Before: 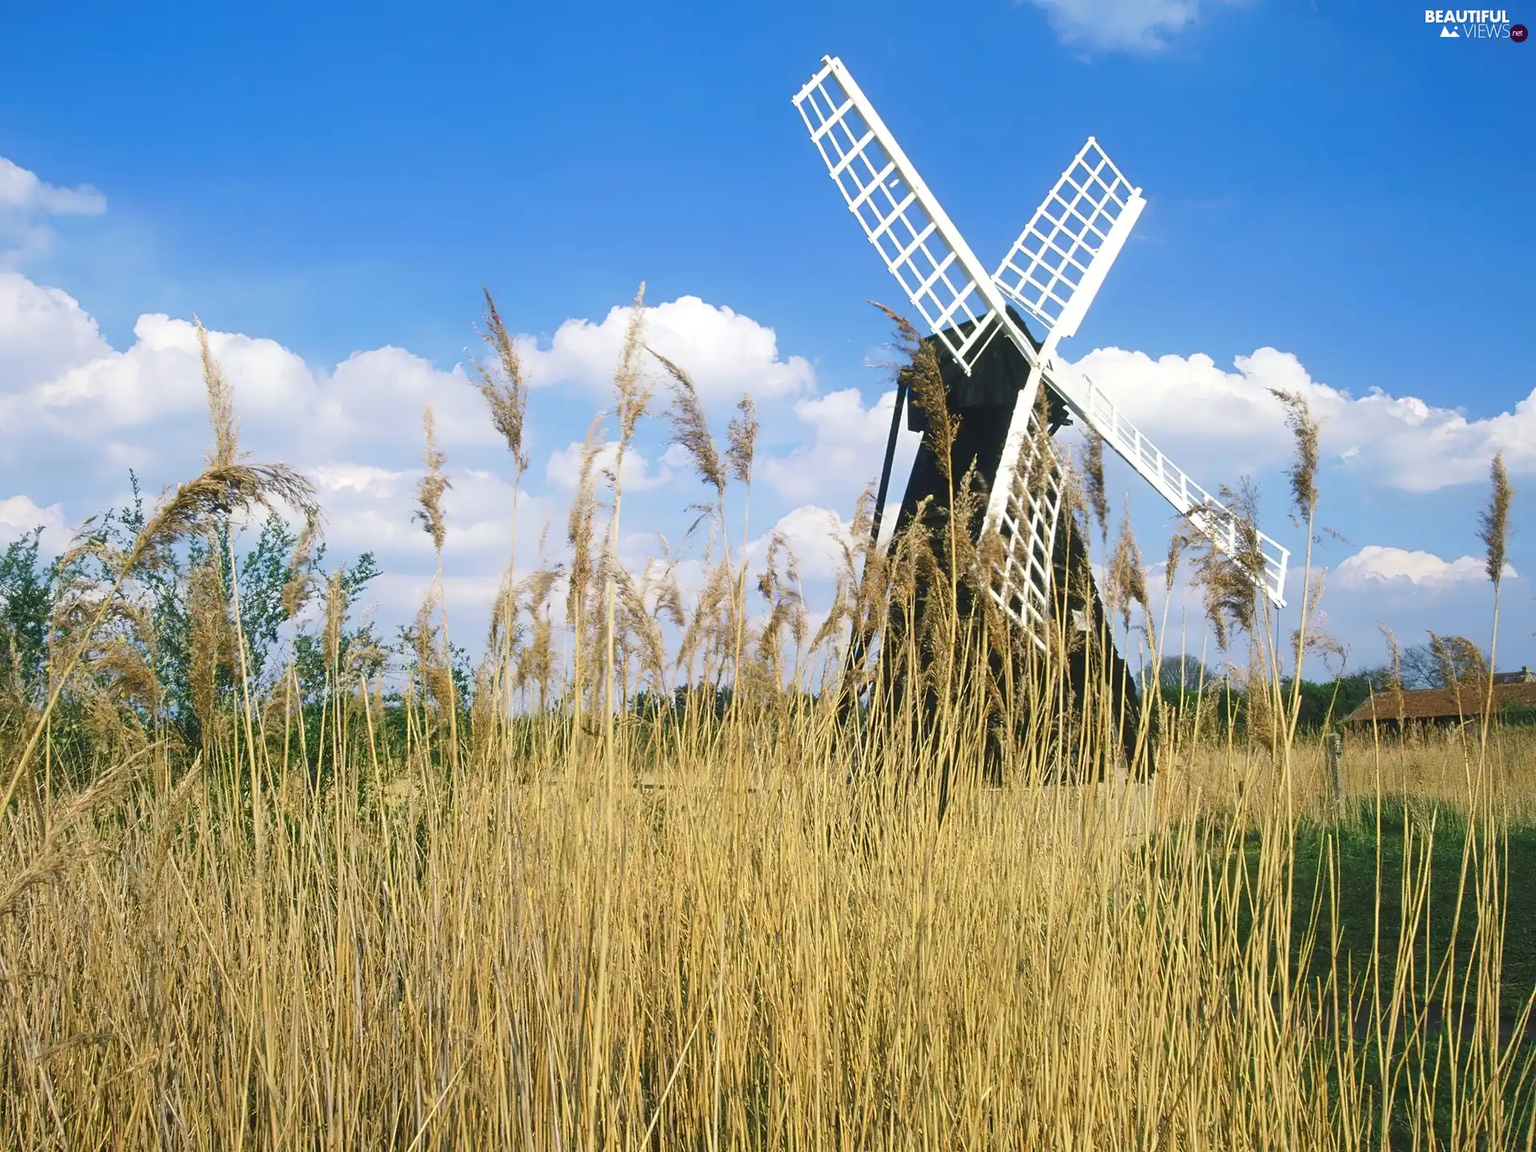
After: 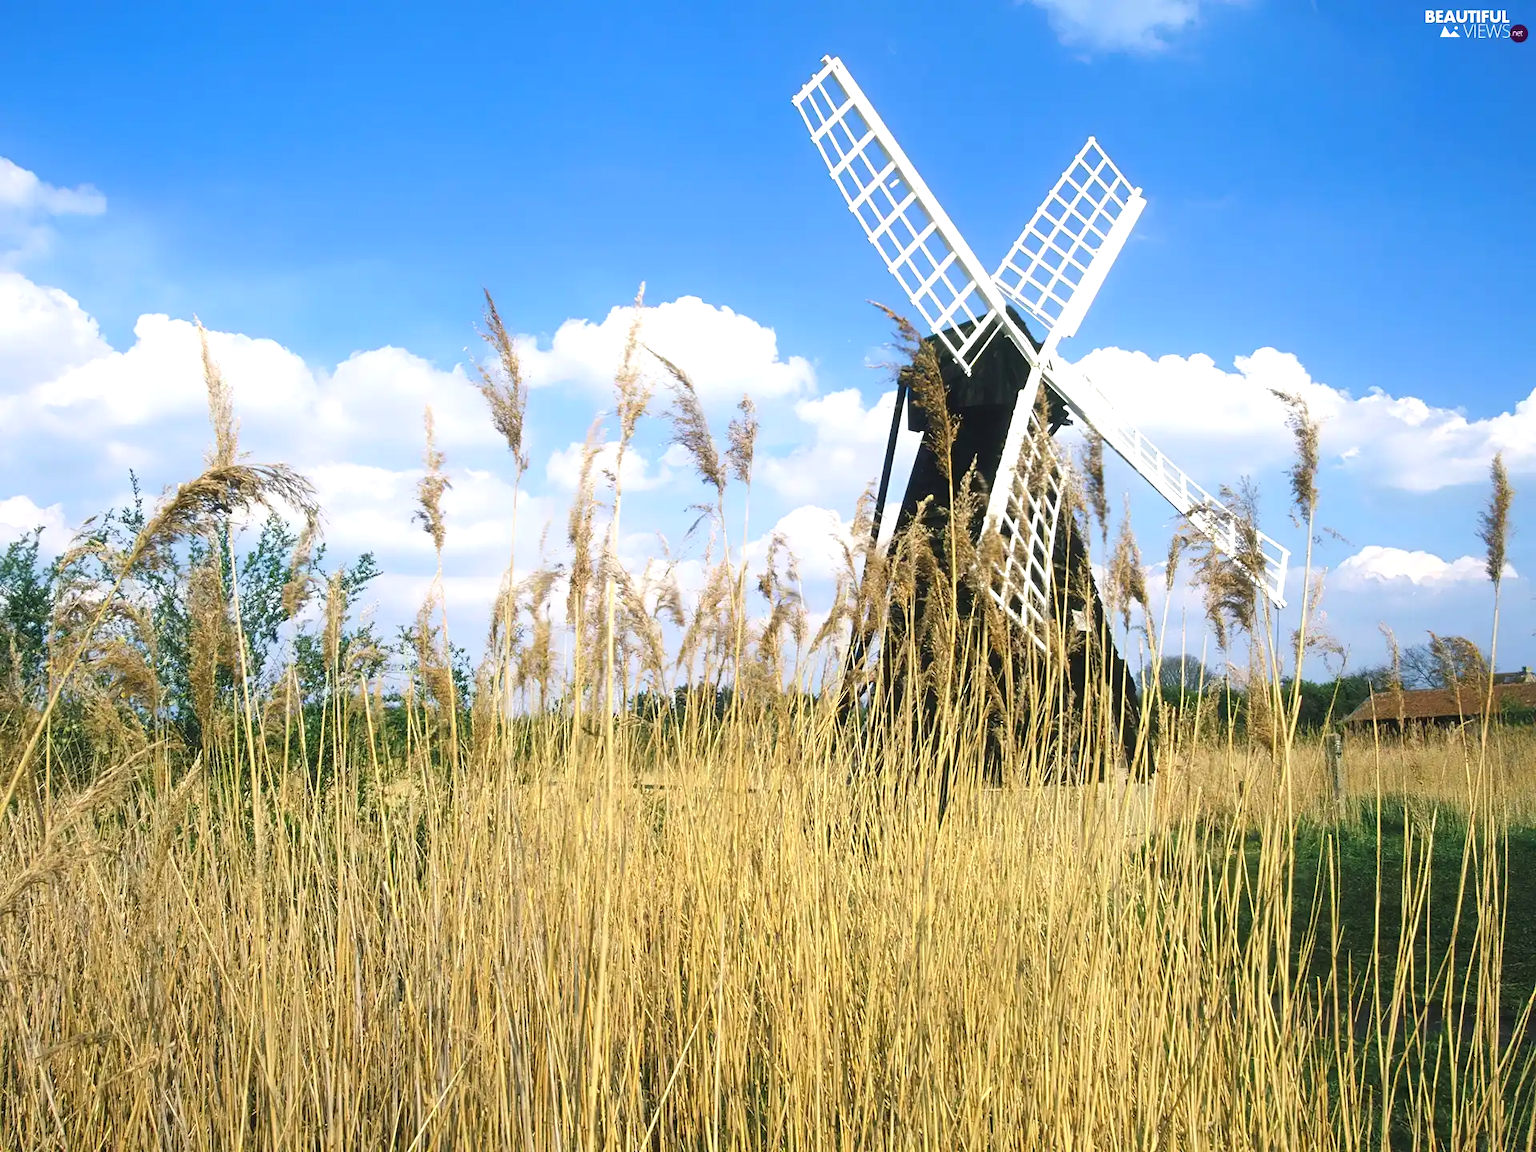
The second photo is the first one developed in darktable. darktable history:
tone equalizer: -8 EV -0.42 EV, -7 EV -0.425 EV, -6 EV -0.309 EV, -5 EV -0.248 EV, -3 EV 0.252 EV, -2 EV 0.321 EV, -1 EV 0.412 EV, +0 EV 0.44 EV, mask exposure compensation -0.49 EV
